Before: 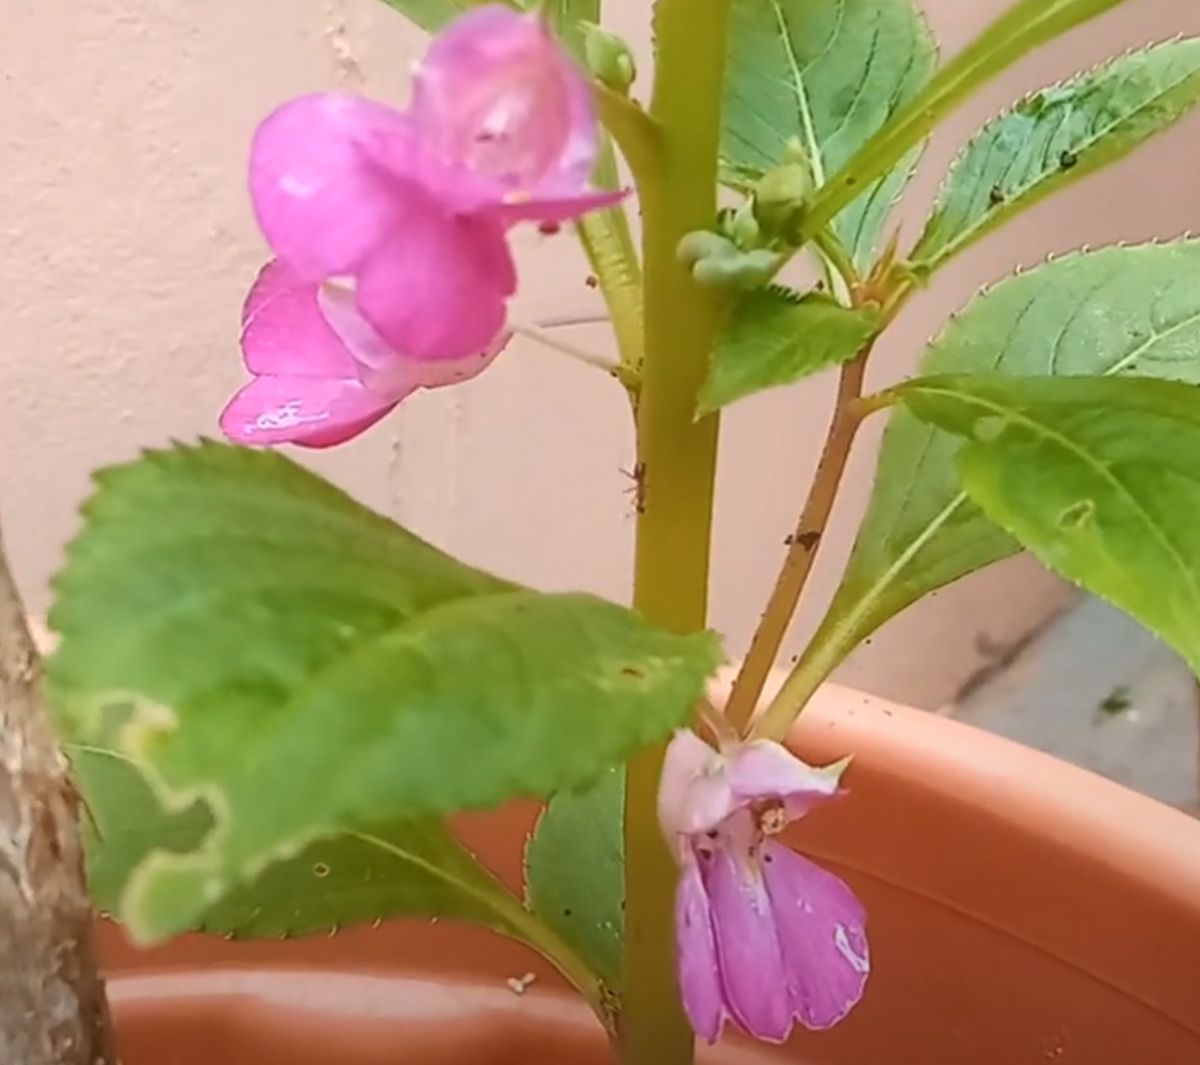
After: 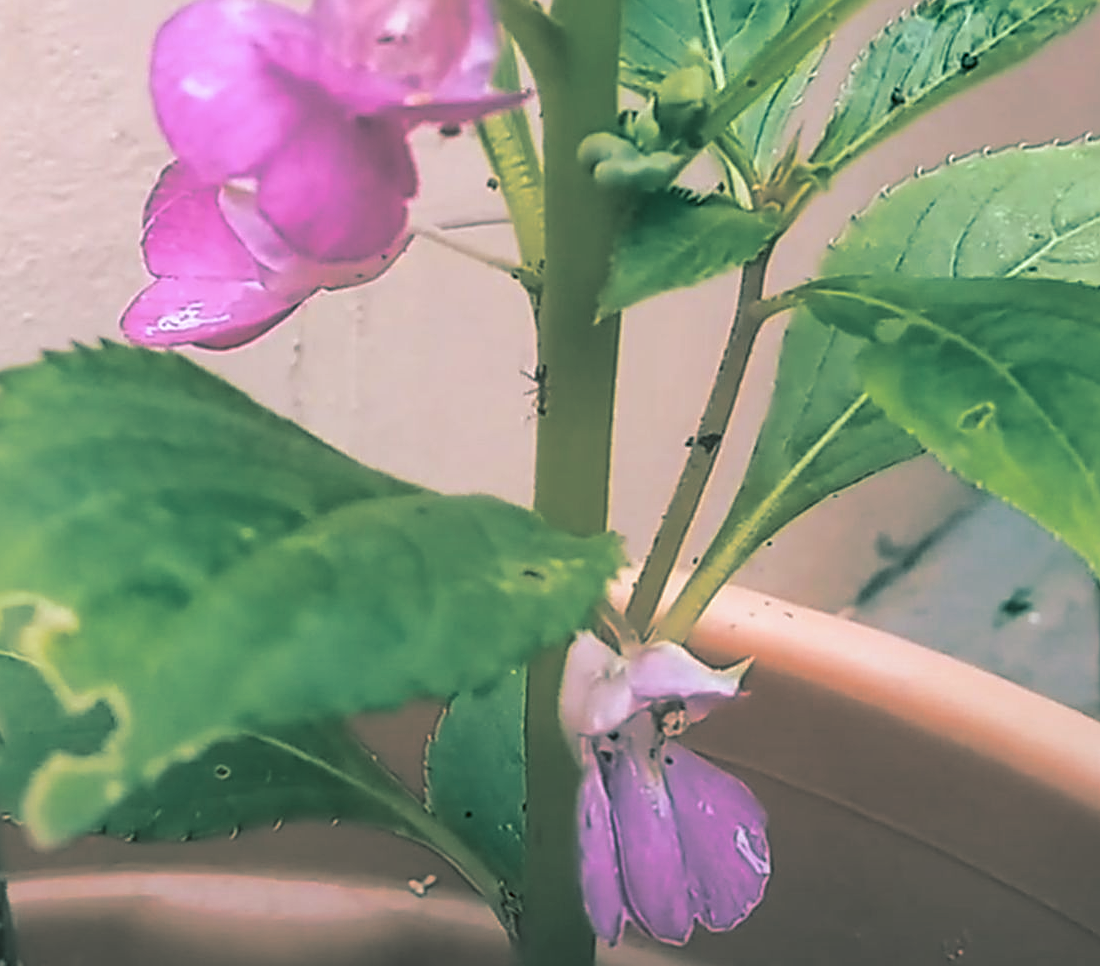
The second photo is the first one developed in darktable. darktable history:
split-toning: shadows › hue 183.6°, shadows › saturation 0.52, highlights › hue 0°, highlights › saturation 0
exposure: exposure -0.064 EV, compensate highlight preservation false
crop and rotate: left 8.262%, top 9.226%
local contrast: on, module defaults
sharpen: on, module defaults
white balance: red 0.967, blue 1.049
